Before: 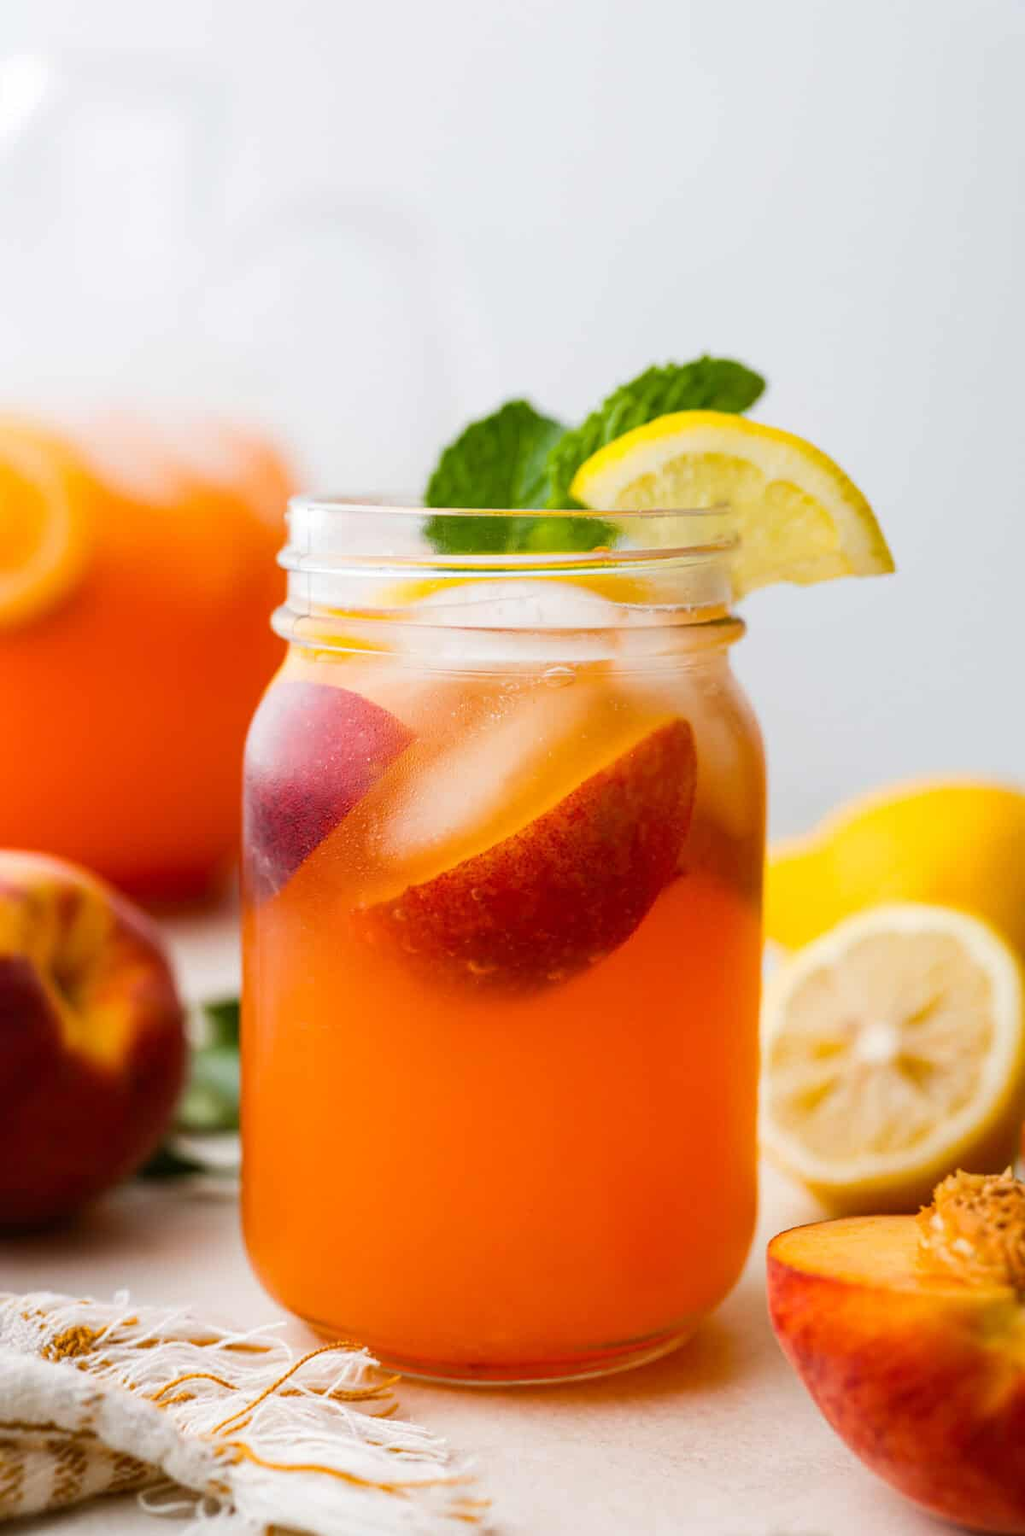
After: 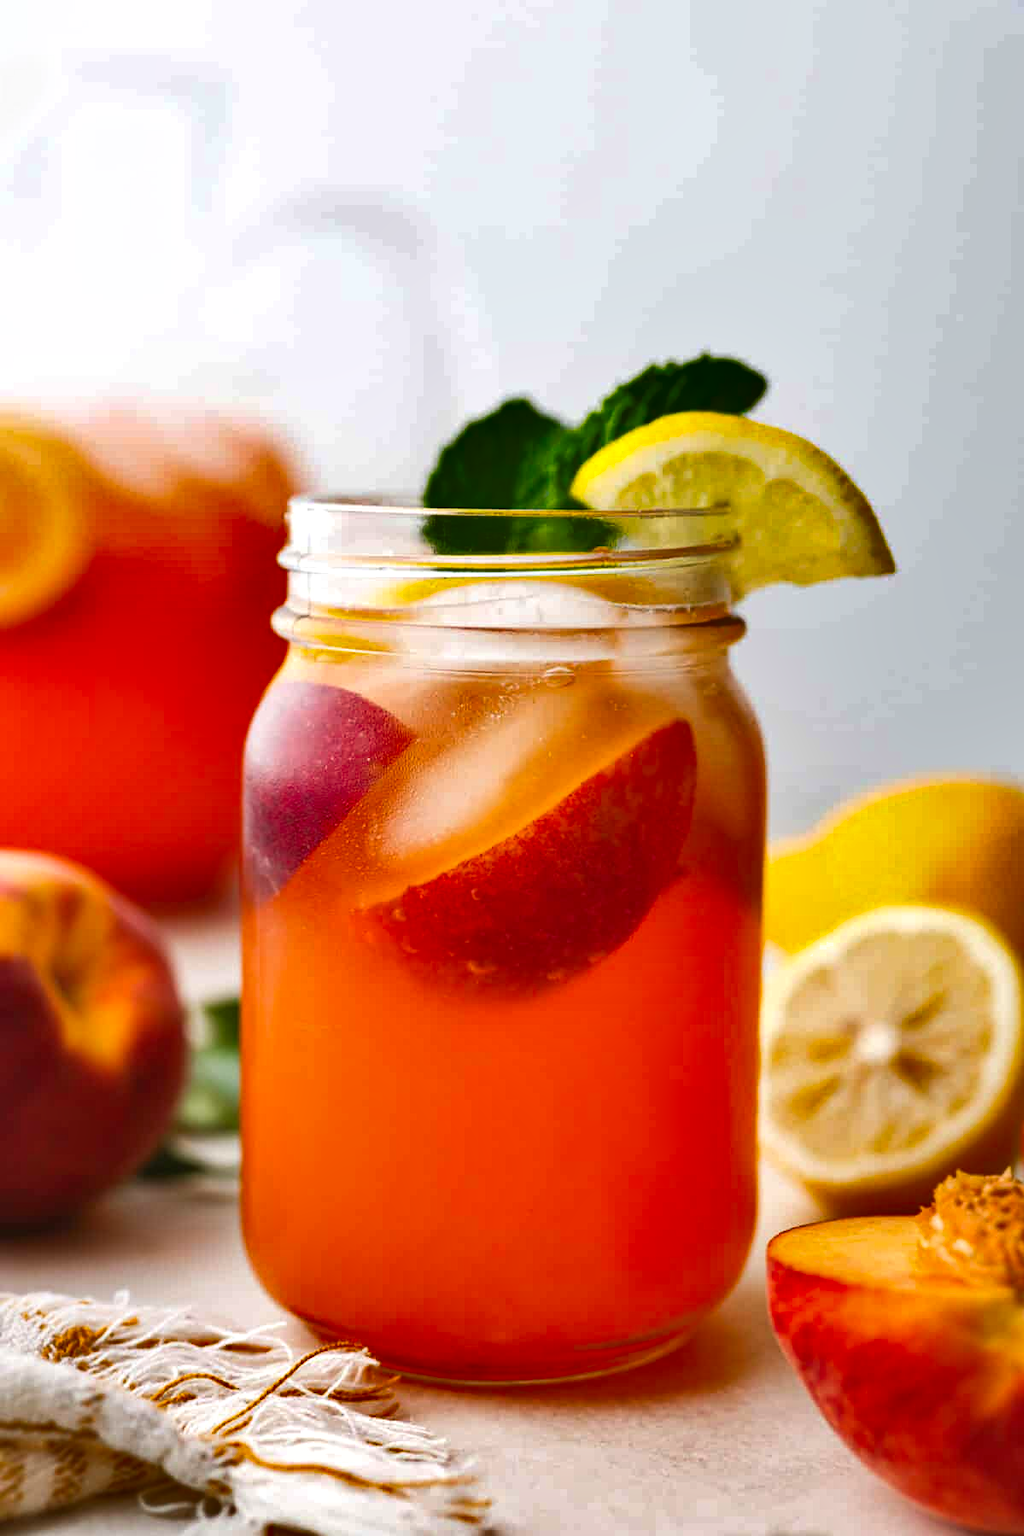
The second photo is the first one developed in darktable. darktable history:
exposure: black level correction -0.002, exposure 0.54 EV, compensate highlight preservation false
shadows and highlights: shadows 80.73, white point adjustment -9.07, highlights -61.46, soften with gaussian
